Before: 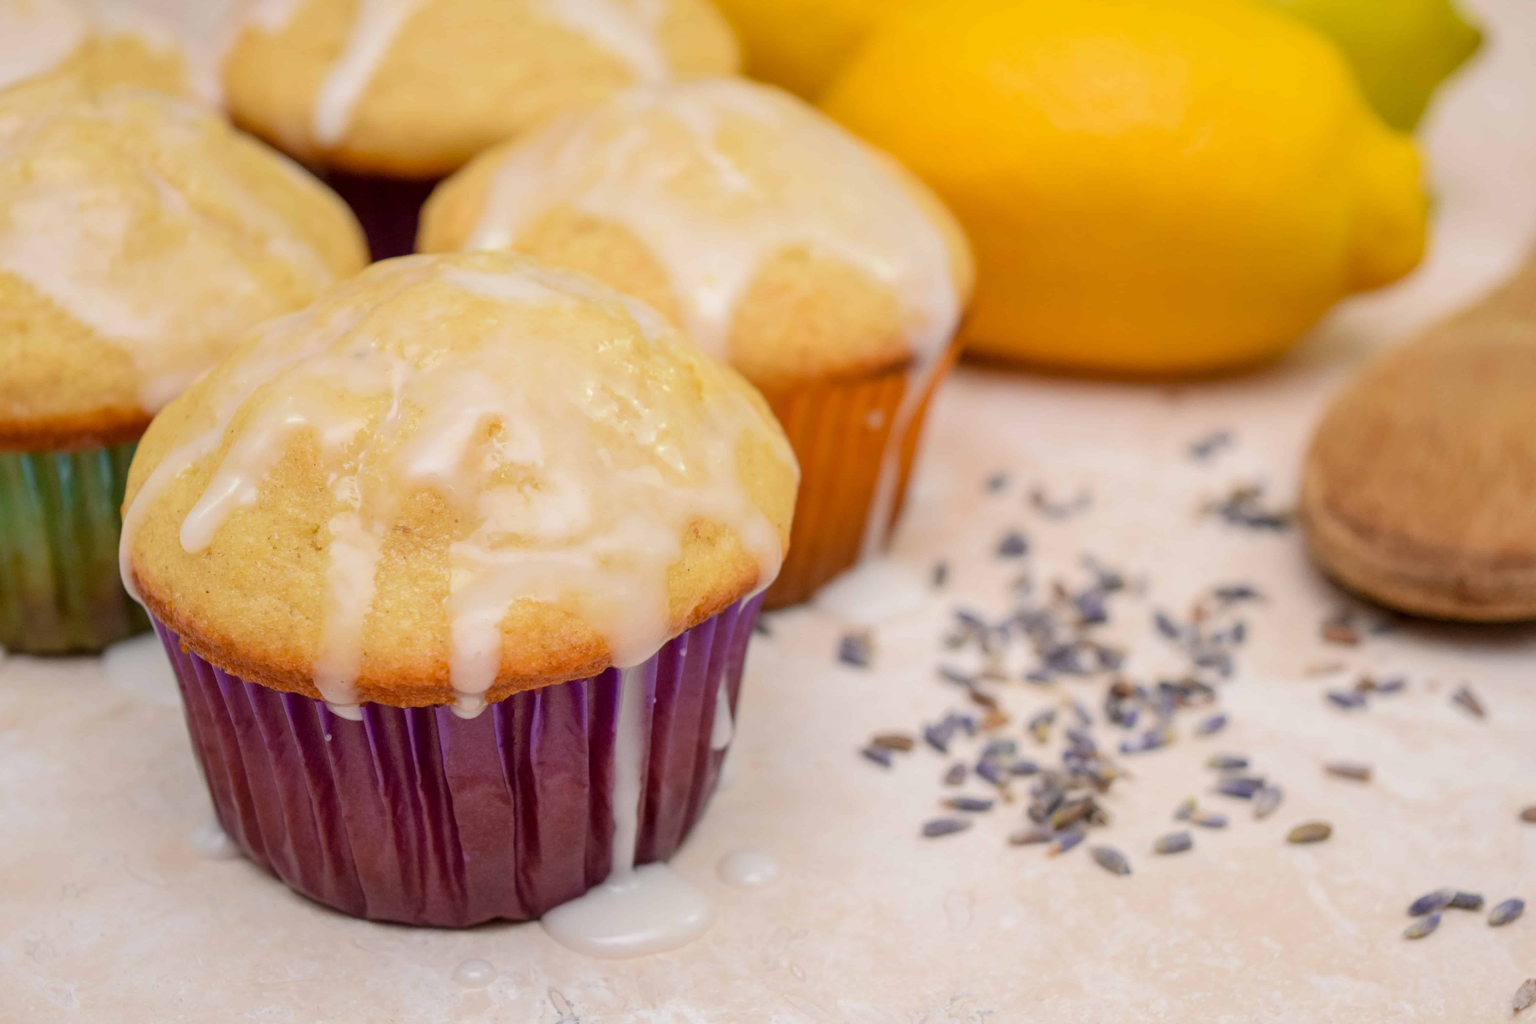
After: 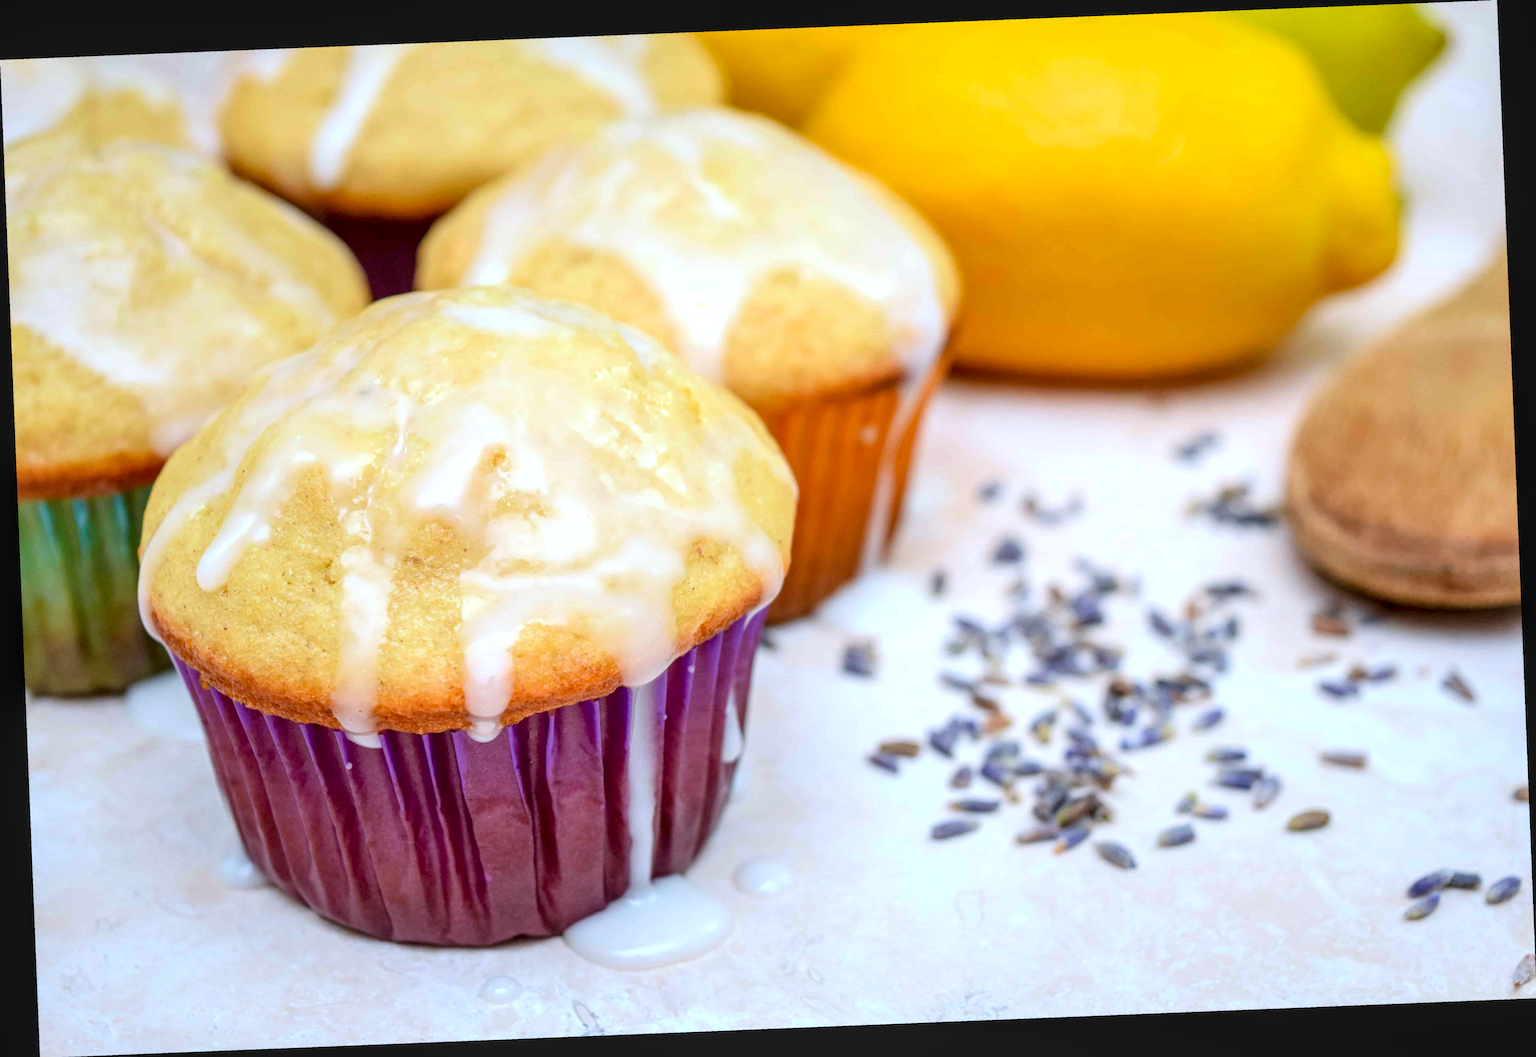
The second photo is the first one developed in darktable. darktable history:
contrast brightness saturation: contrast 0.04, saturation 0.16
color calibration: illuminant as shot in camera, x 0.383, y 0.38, temperature 3949.15 K, gamut compression 1.66
exposure: black level correction 0, exposure 0.7 EV, compensate exposure bias true, compensate highlight preservation false
rotate and perspective: rotation -2.29°, automatic cropping off
local contrast: on, module defaults
